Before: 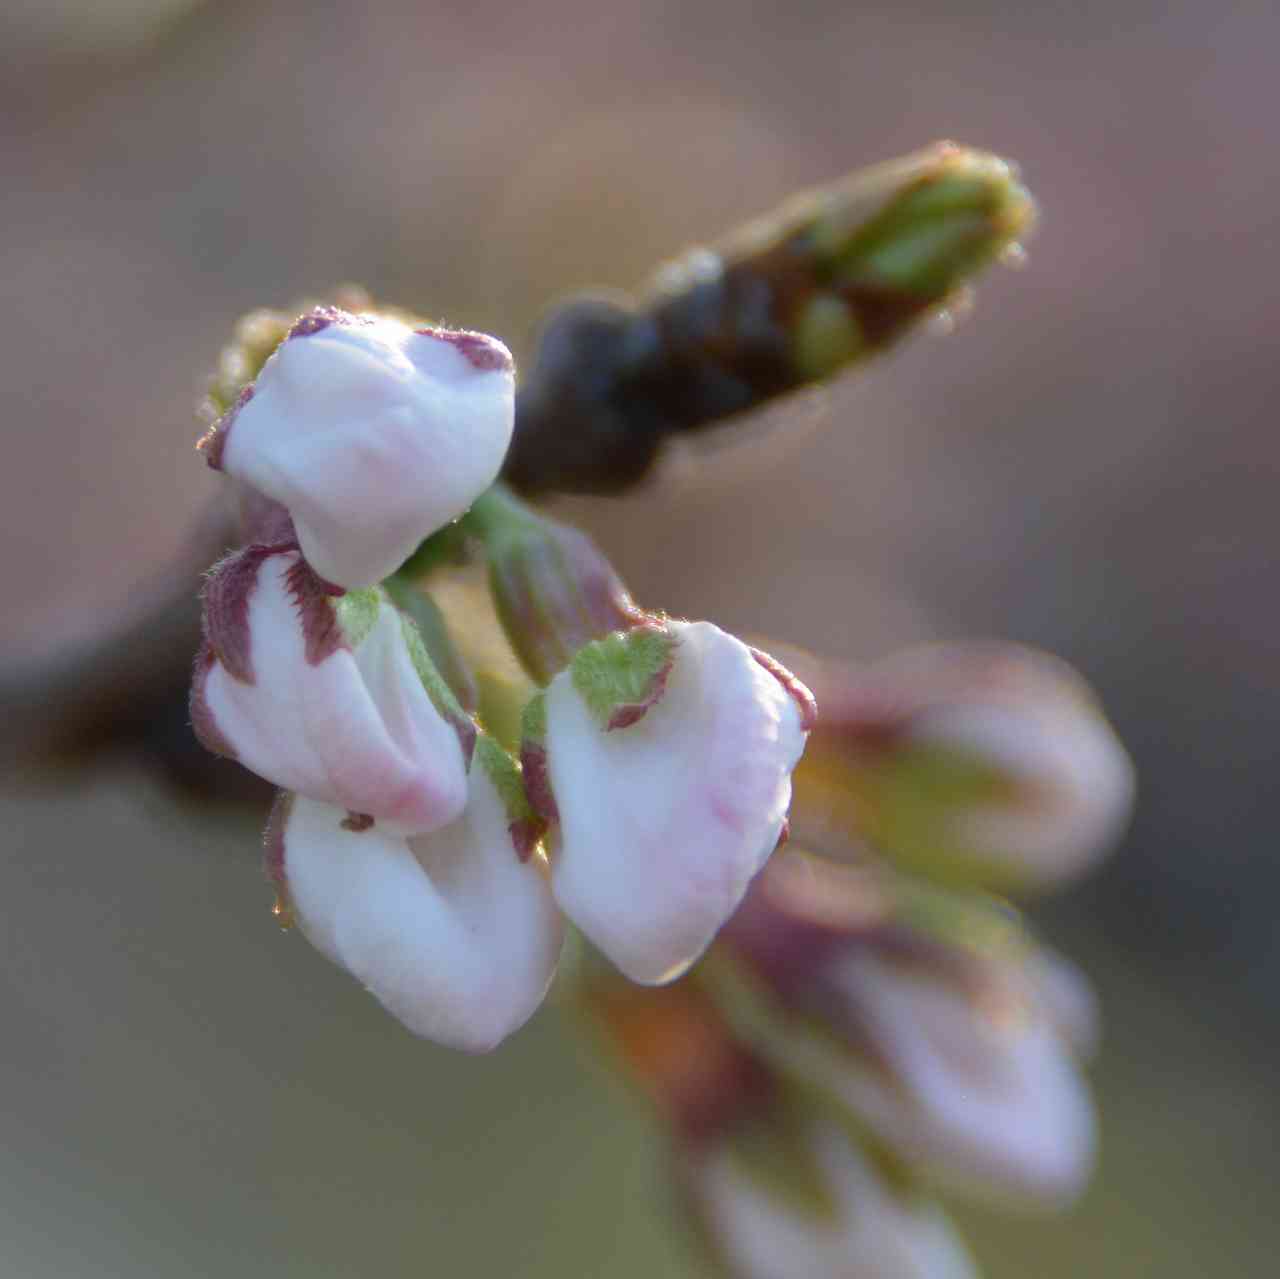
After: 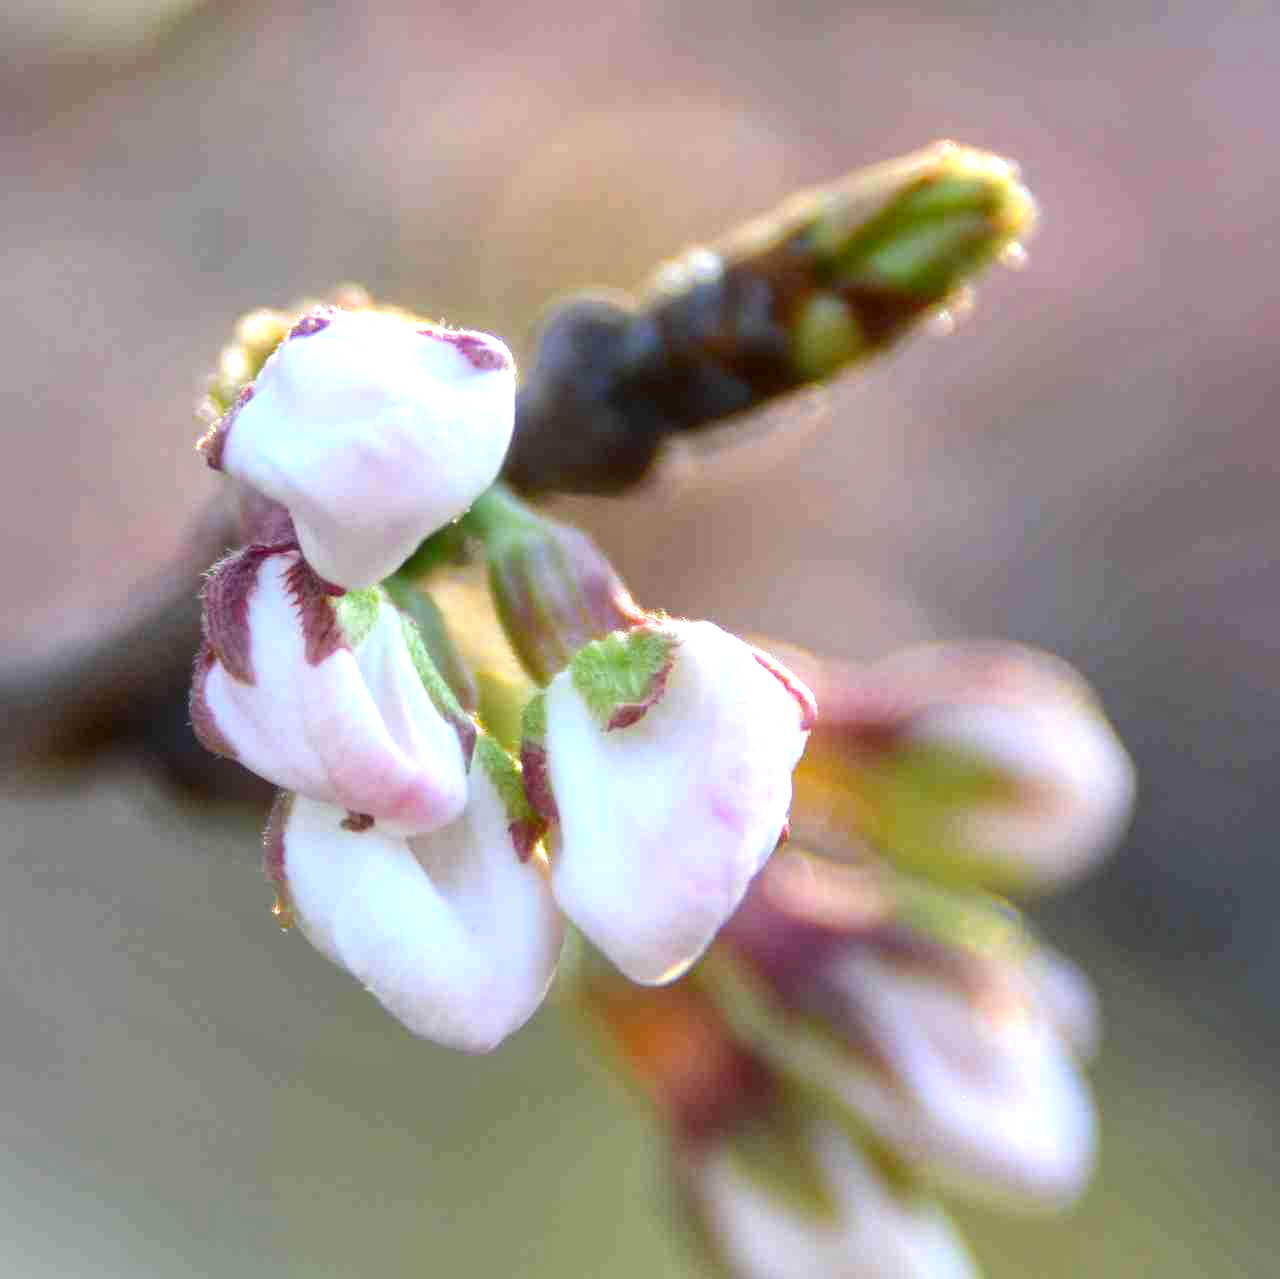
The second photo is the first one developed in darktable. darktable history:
local contrast: detail 130%
contrast brightness saturation: contrast 0.08, saturation 0.2
exposure: exposure 1 EV, compensate highlight preservation false
